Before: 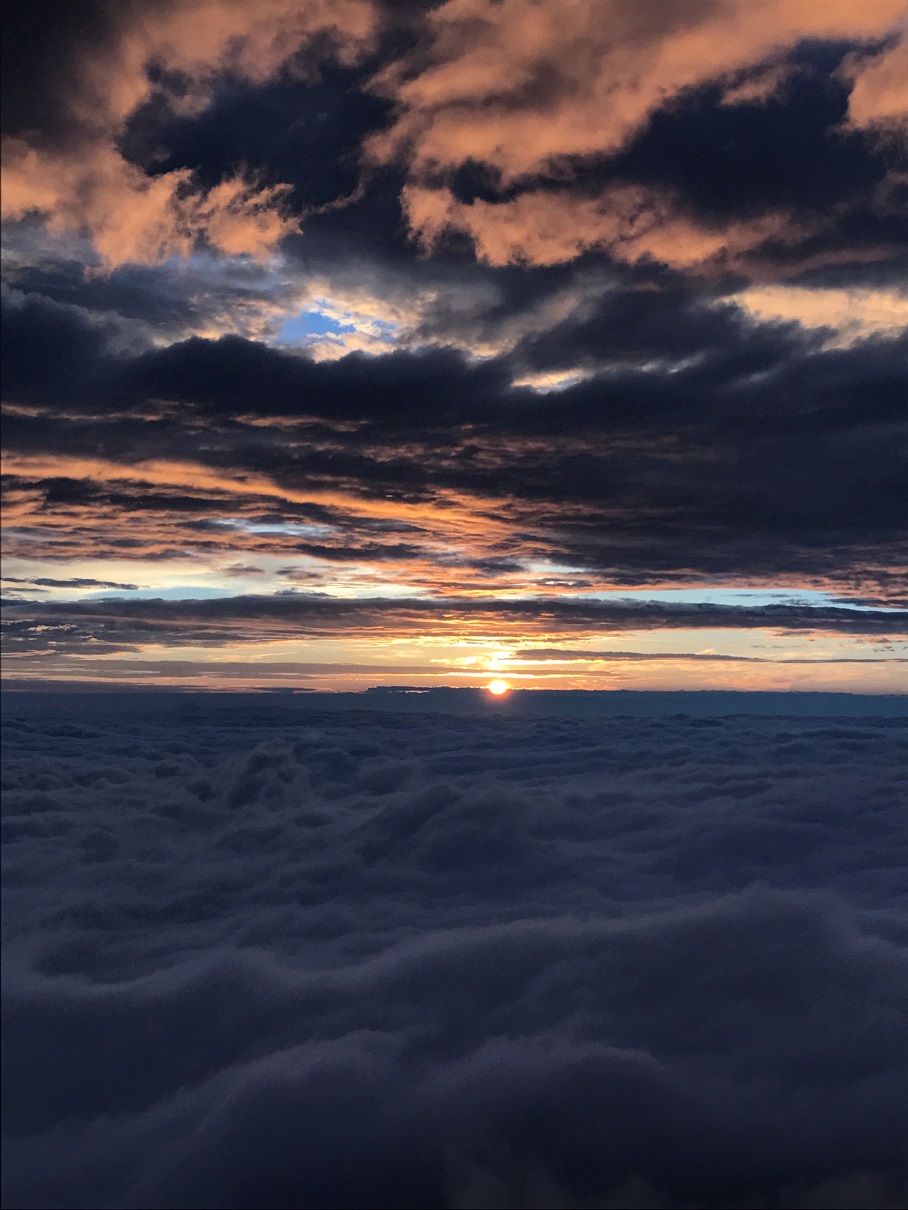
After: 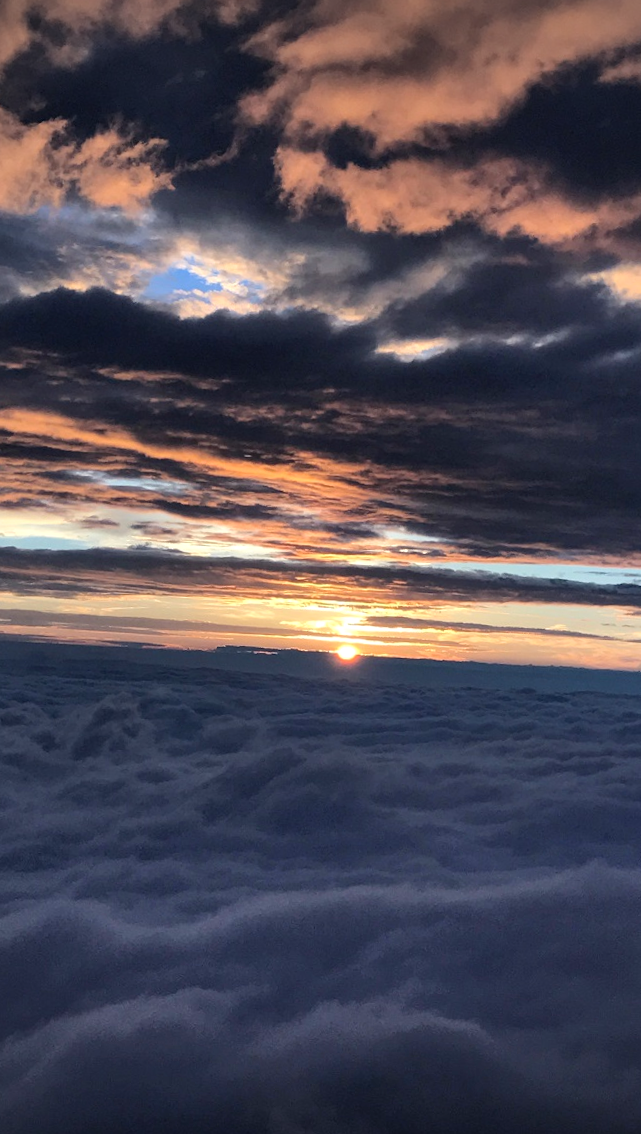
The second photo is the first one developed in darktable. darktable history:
vignetting: brightness -0.397, saturation -0.312, width/height ratio 1.092
shadows and highlights: soften with gaussian
levels: levels [0, 0.48, 0.961]
crop and rotate: angle -2.87°, left 14.011%, top 0.022%, right 10.735%, bottom 0.077%
